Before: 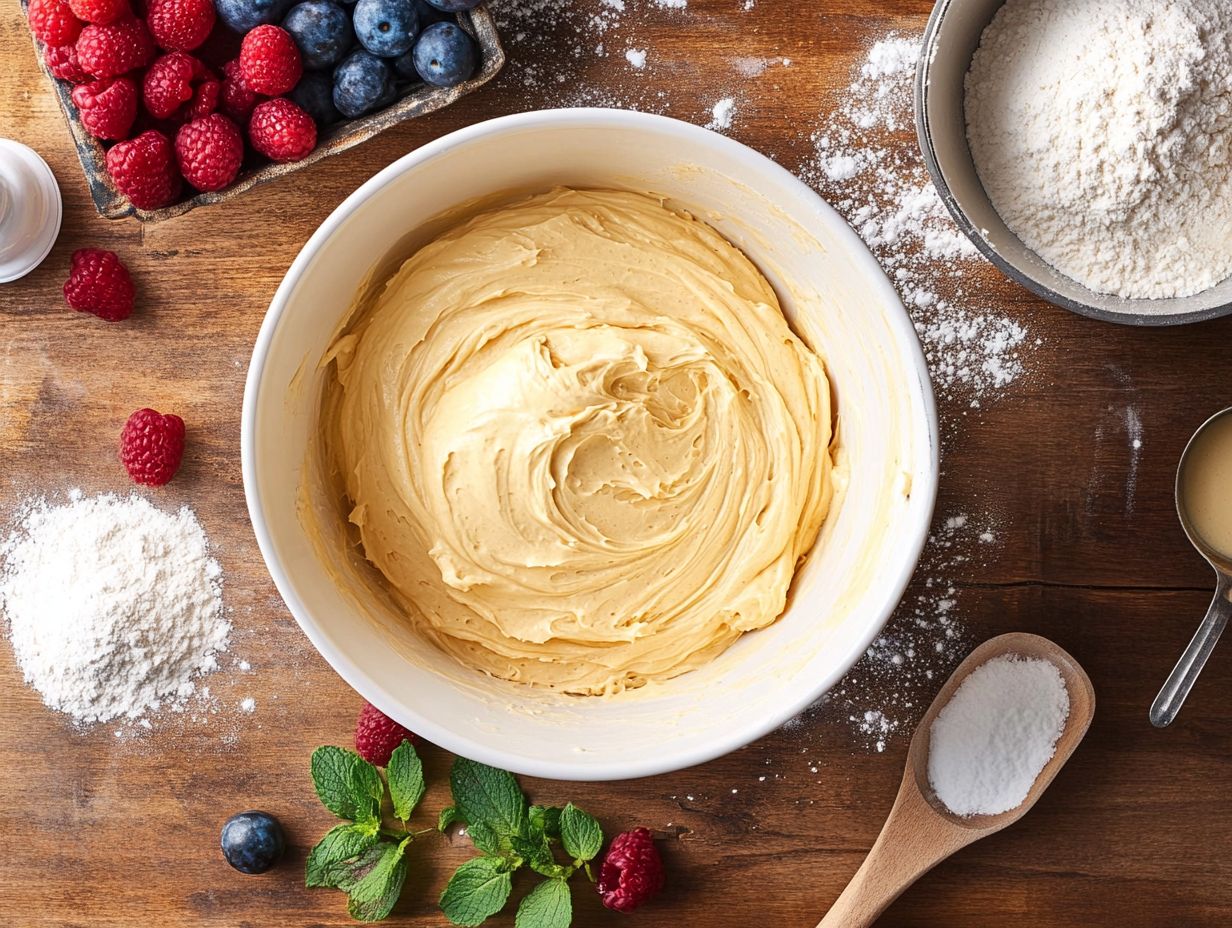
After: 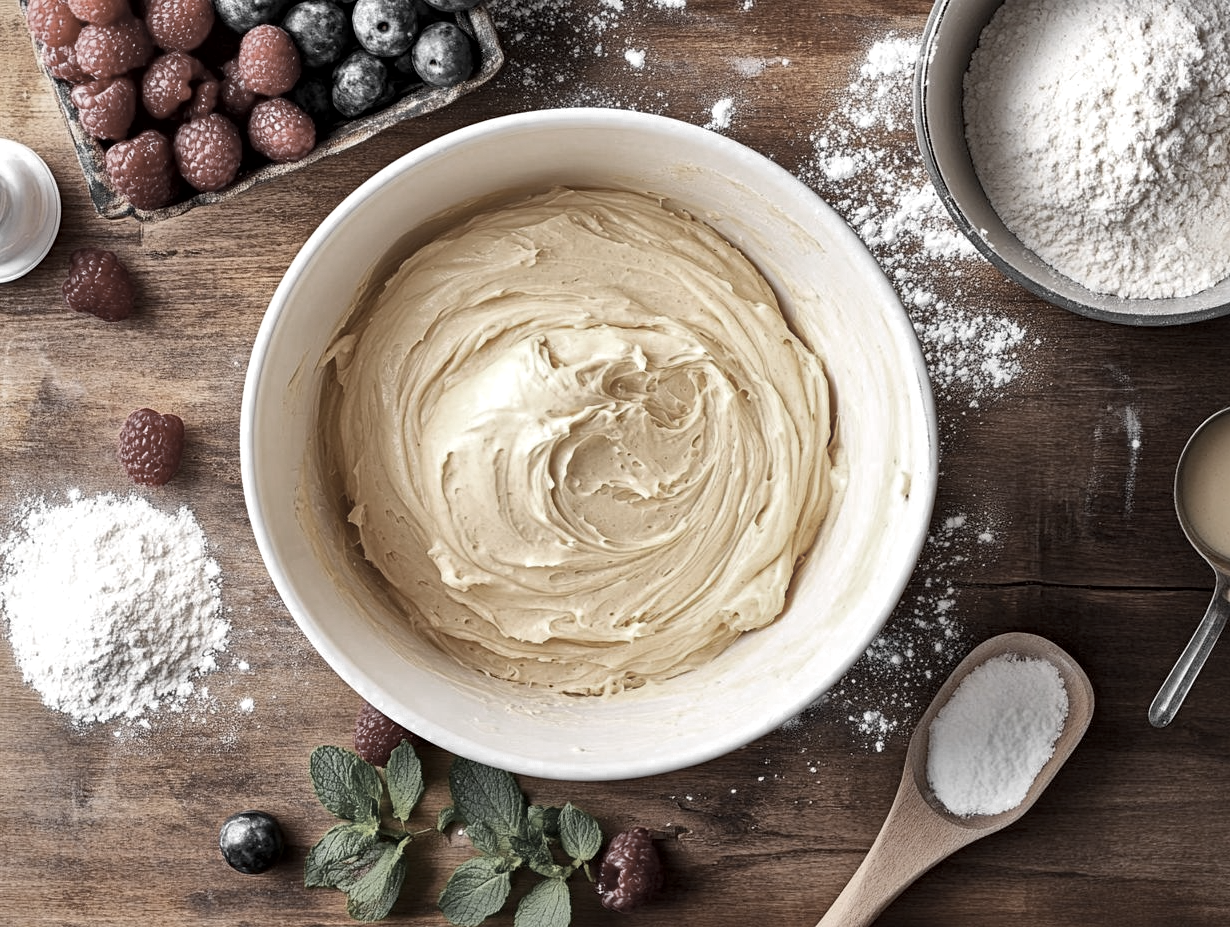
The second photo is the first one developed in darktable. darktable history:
crop and rotate: left 0.126%
haze removal: compatibility mode true, adaptive false
local contrast: mode bilateral grid, contrast 20, coarseness 50, detail 148%, midtone range 0.2
color zones: curves: ch0 [(0, 0.613) (0.01, 0.613) (0.245, 0.448) (0.498, 0.529) (0.642, 0.665) (0.879, 0.777) (0.99, 0.613)]; ch1 [(0, 0.035) (0.121, 0.189) (0.259, 0.197) (0.415, 0.061) (0.589, 0.022) (0.732, 0.022) (0.857, 0.026) (0.991, 0.053)]
